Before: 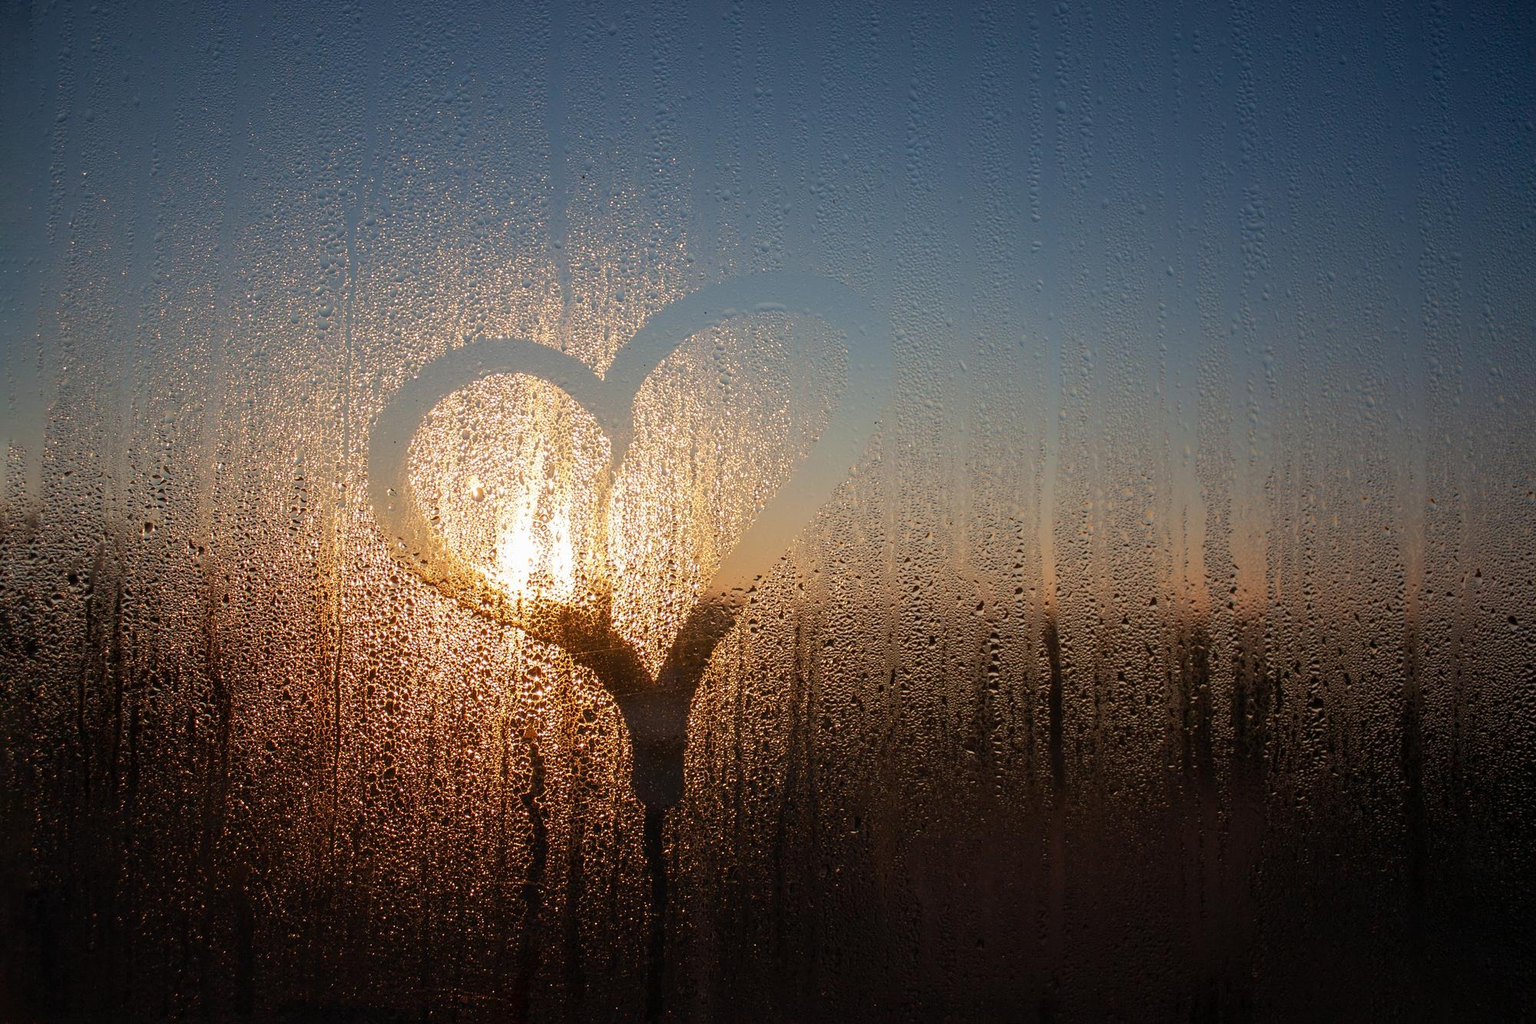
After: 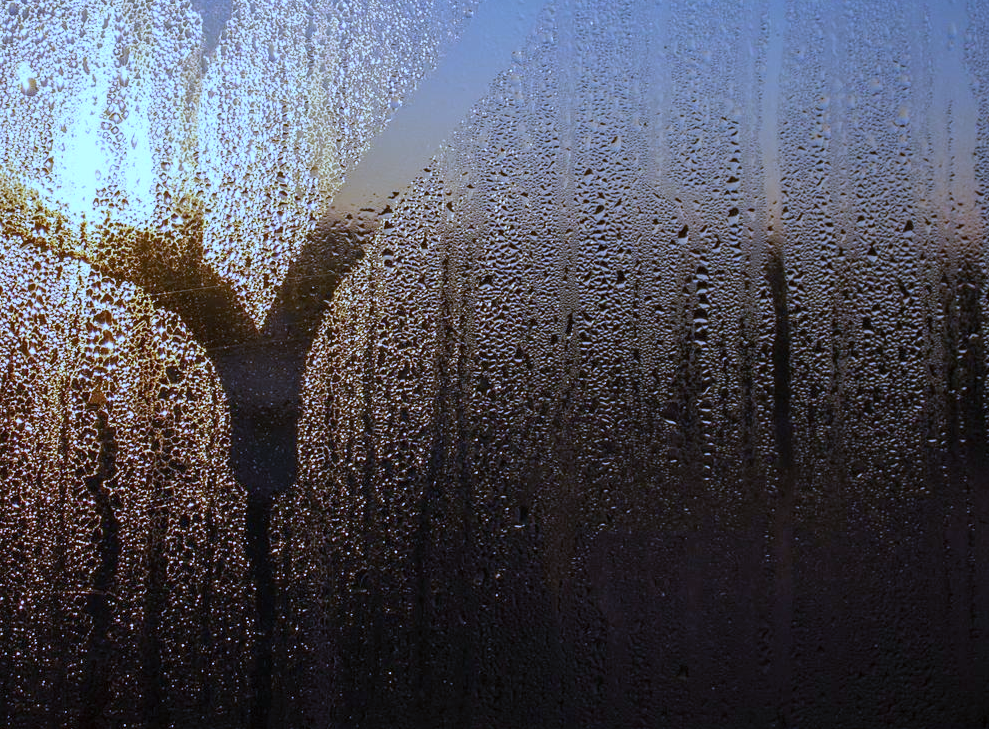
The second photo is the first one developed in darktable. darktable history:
shadows and highlights: shadows 32, highlights -32, soften with gaussian
crop: left 29.672%, top 41.786%, right 20.851%, bottom 3.487%
white balance: red 0.766, blue 1.537
